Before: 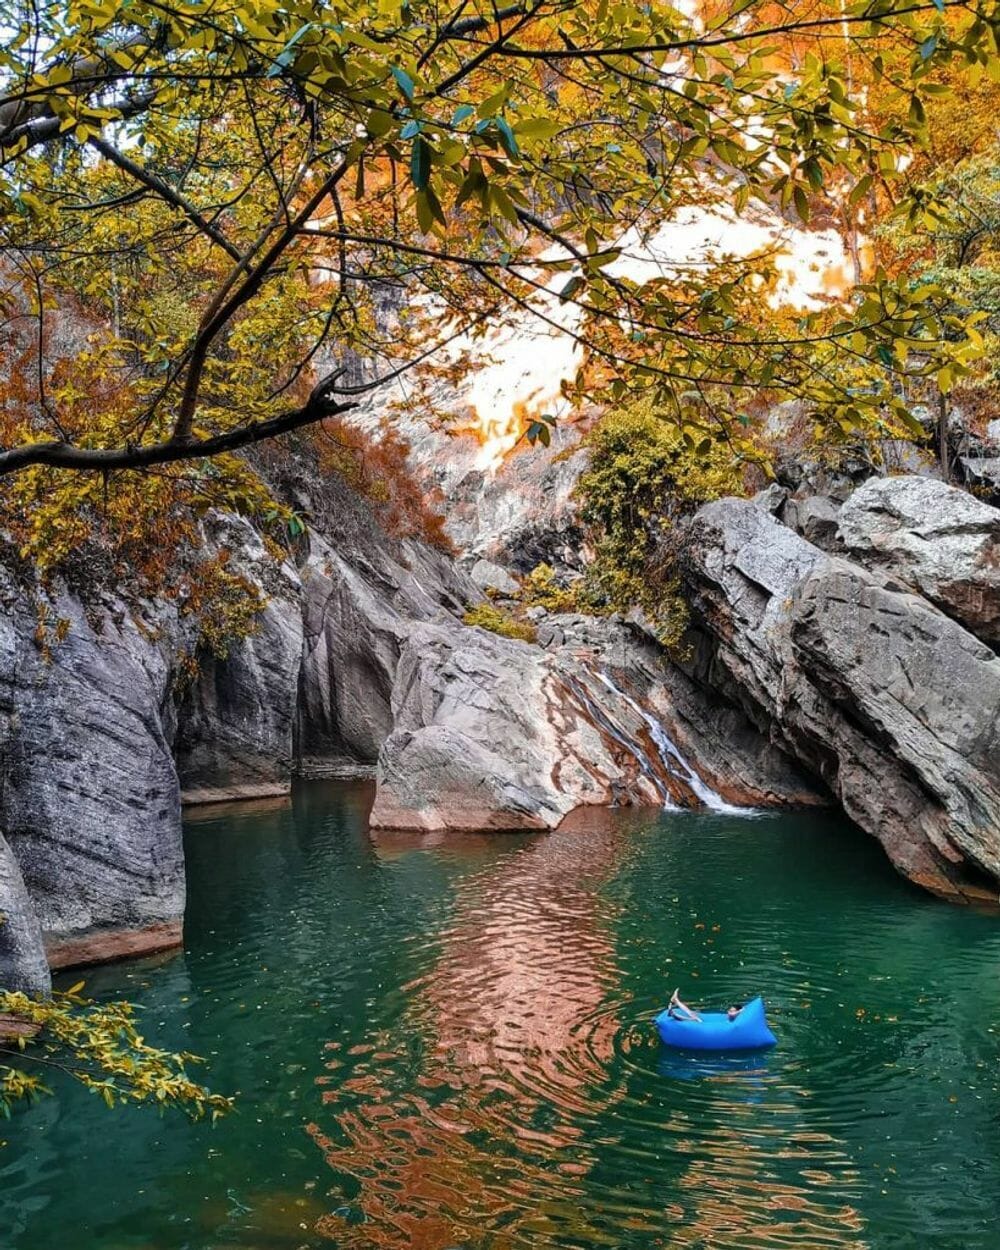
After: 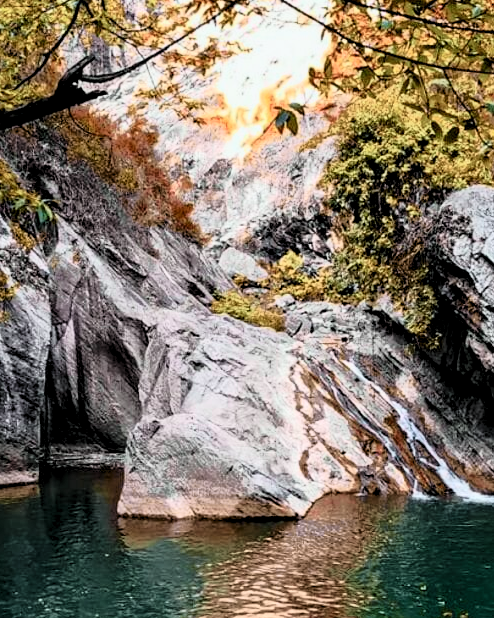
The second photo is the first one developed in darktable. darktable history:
crop: left 25.259%, top 24.984%, right 25.248%, bottom 25.514%
levels: levels [0.073, 0.497, 0.972]
tone curve: curves: ch0 [(0, 0.008) (0.081, 0.044) (0.177, 0.123) (0.283, 0.253) (0.416, 0.449) (0.495, 0.524) (0.661, 0.756) (0.796, 0.859) (1, 0.951)]; ch1 [(0, 0) (0.161, 0.092) (0.35, 0.33) (0.392, 0.392) (0.427, 0.426) (0.479, 0.472) (0.505, 0.5) (0.521, 0.524) (0.567, 0.556) (0.583, 0.588) (0.625, 0.627) (0.678, 0.733) (1, 1)]; ch2 [(0, 0) (0.346, 0.362) (0.404, 0.427) (0.502, 0.499) (0.531, 0.523) (0.544, 0.561) (0.58, 0.59) (0.629, 0.642) (0.717, 0.678) (1, 1)], color space Lab, independent channels, preserve colors none
